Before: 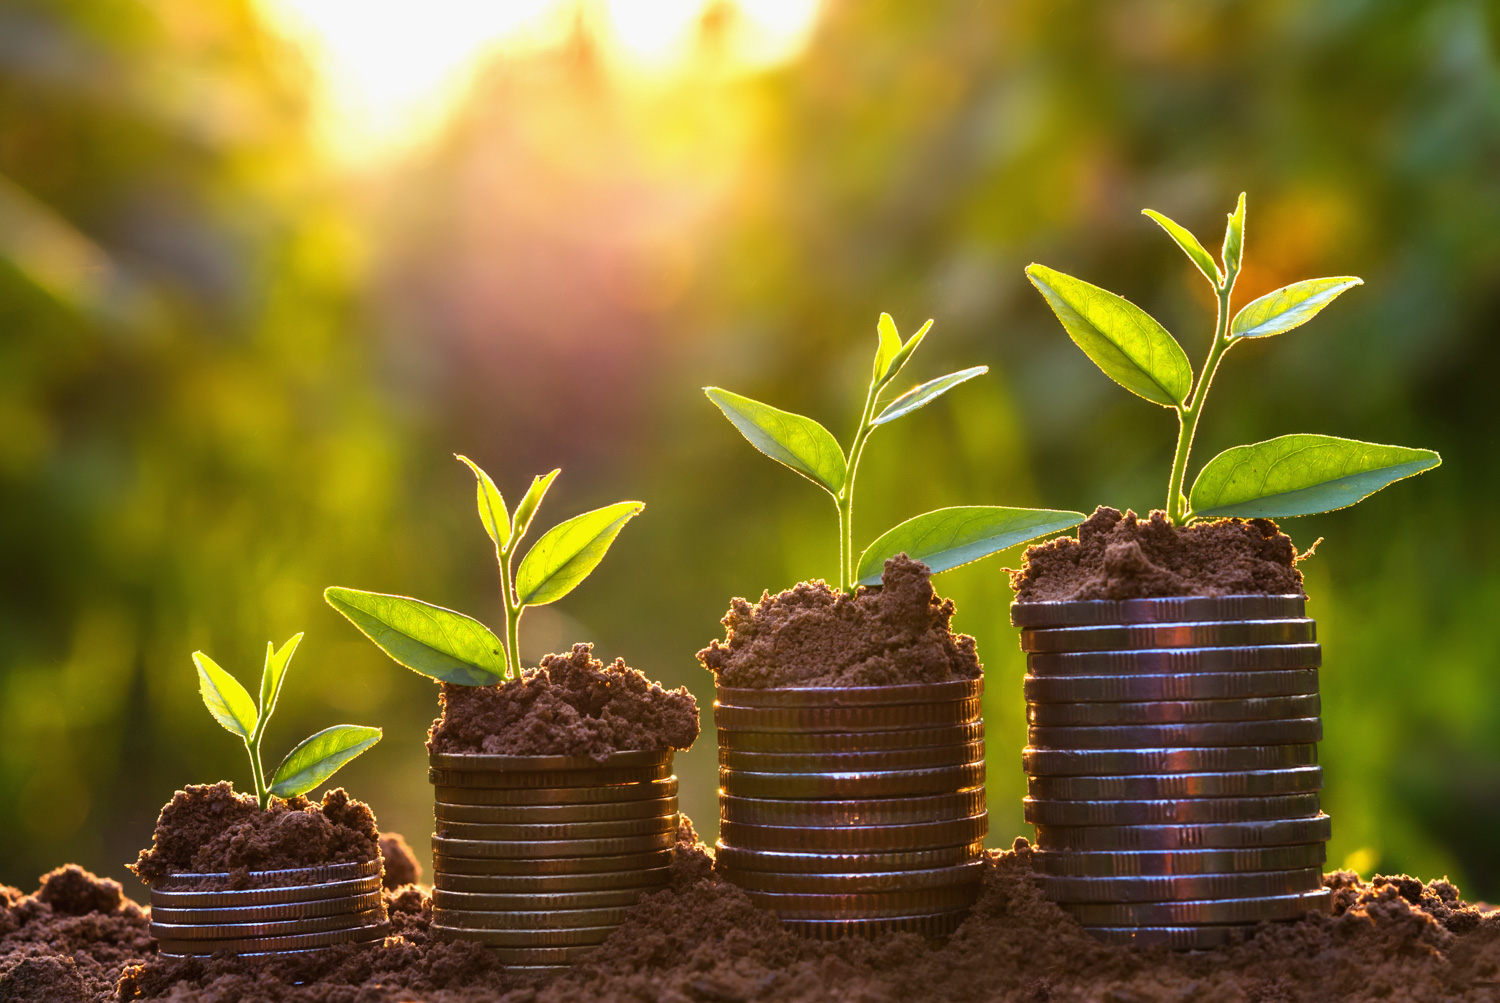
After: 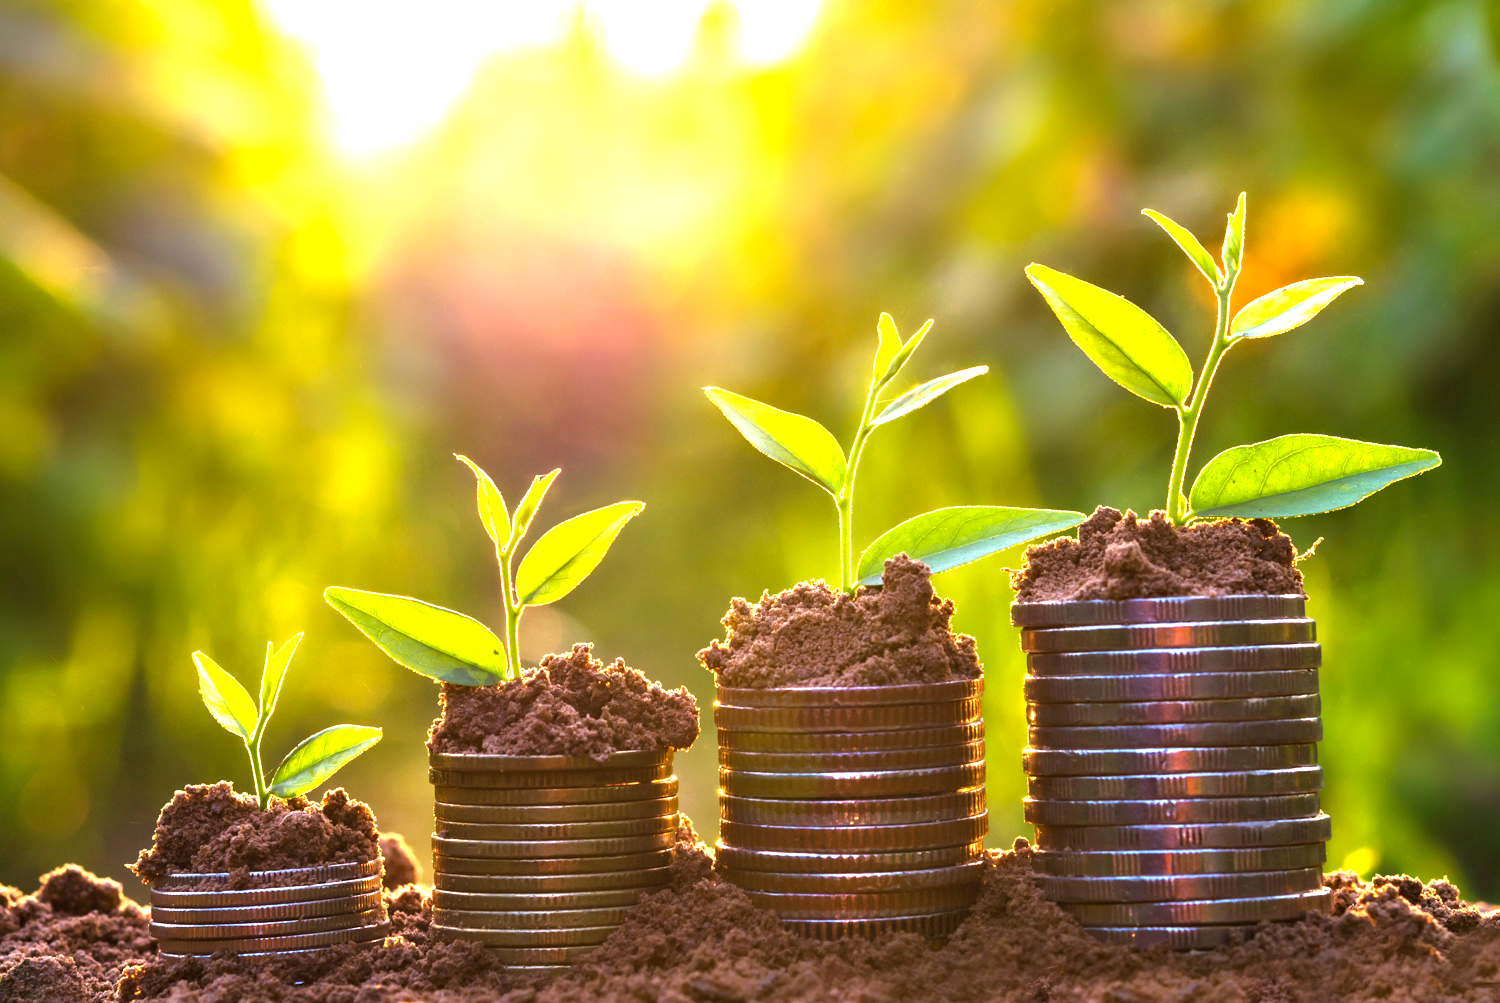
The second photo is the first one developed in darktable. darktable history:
haze removal: compatibility mode true, adaptive false
exposure: black level correction 0, exposure 1.199 EV, compensate highlight preservation false
